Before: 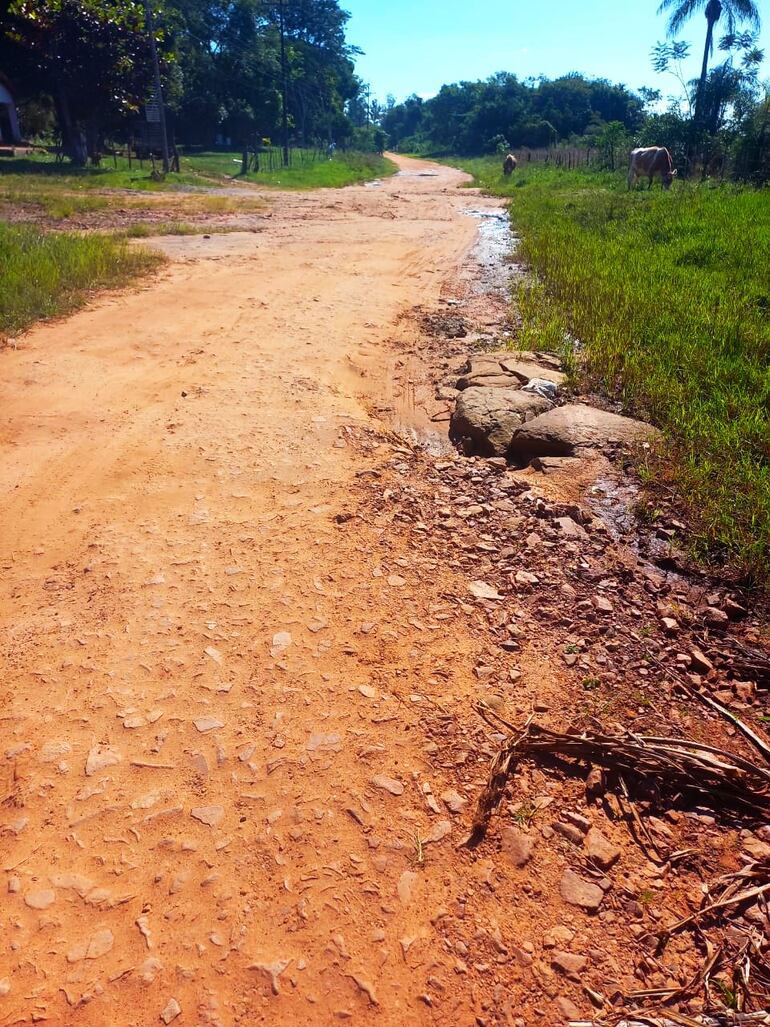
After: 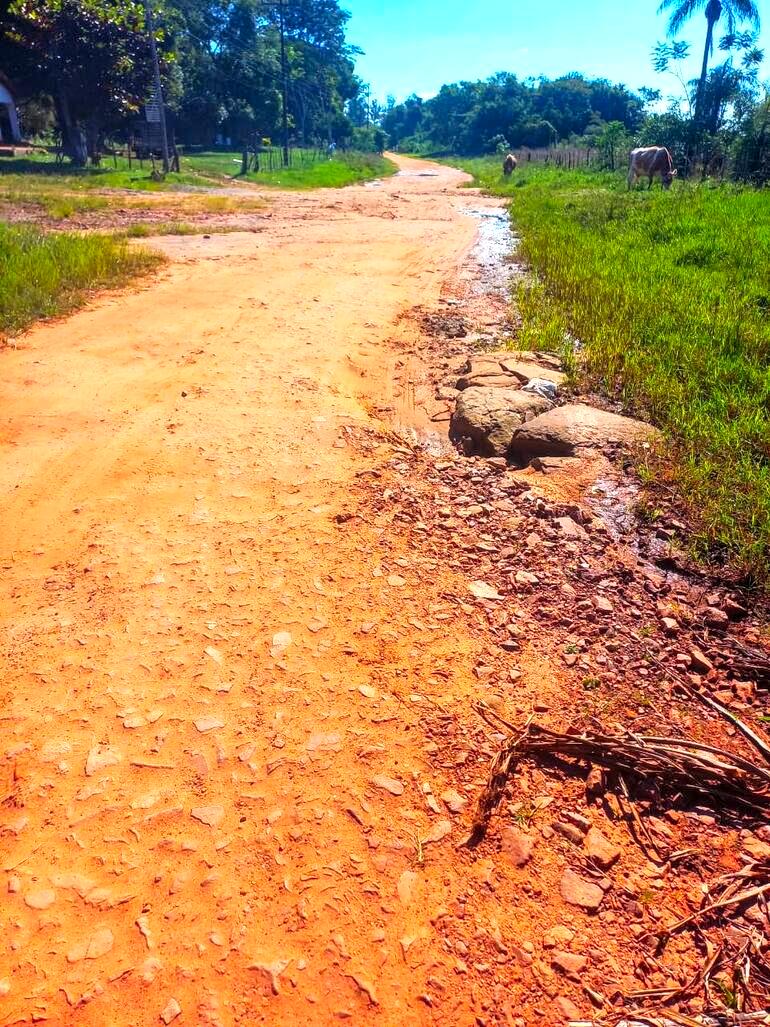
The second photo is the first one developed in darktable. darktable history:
contrast brightness saturation: contrast 0.07, brightness 0.171, saturation 0.419
local contrast: detail 142%
exposure: exposure 0.126 EV, compensate highlight preservation false
